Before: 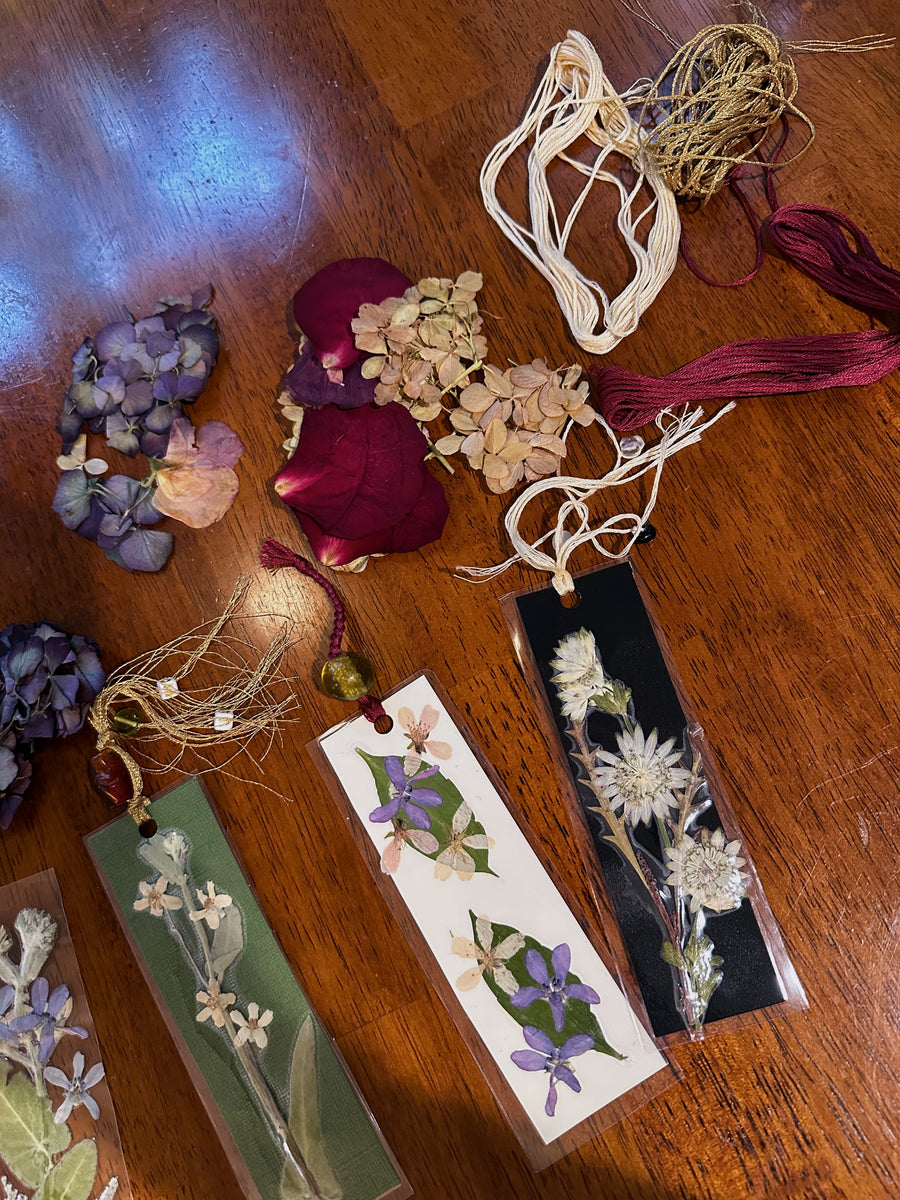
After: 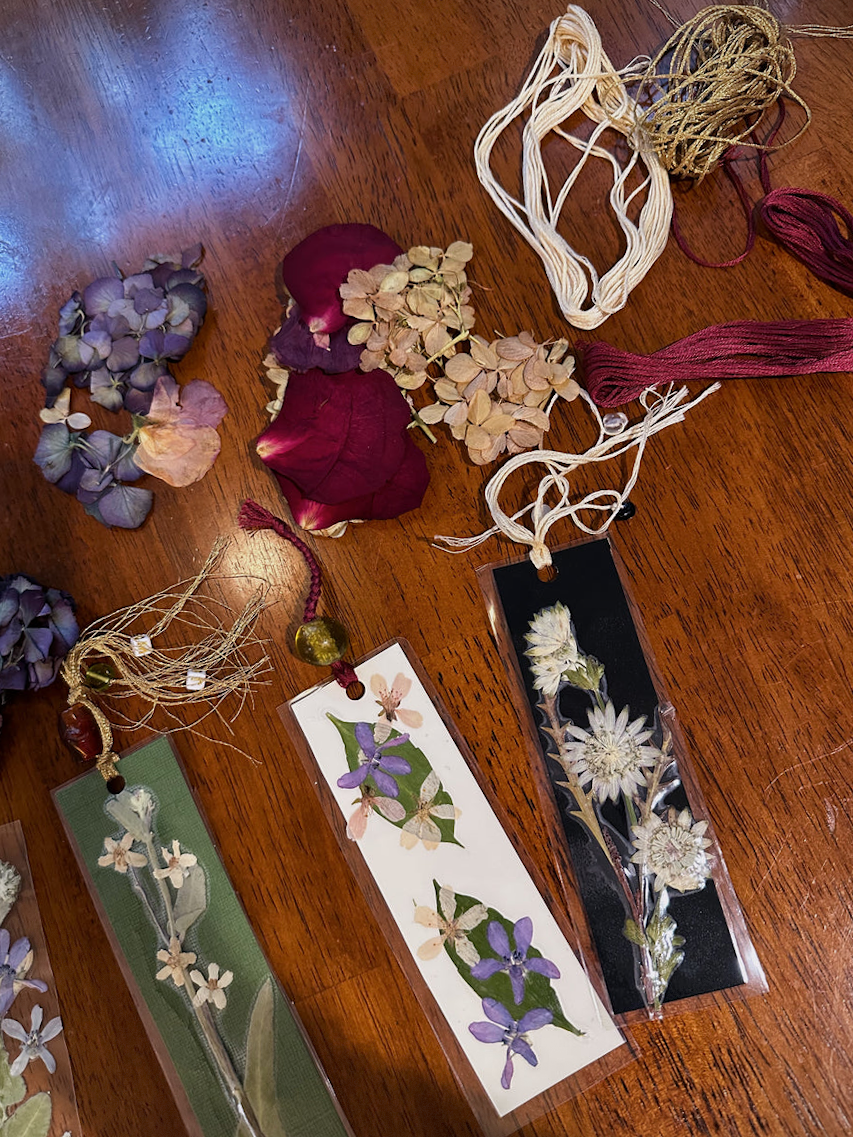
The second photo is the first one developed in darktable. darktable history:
crop and rotate: angle -2.38°
vignetting: fall-off start 100%, fall-off radius 71%, brightness -0.434, saturation -0.2, width/height ratio 1.178, dithering 8-bit output, unbound false
